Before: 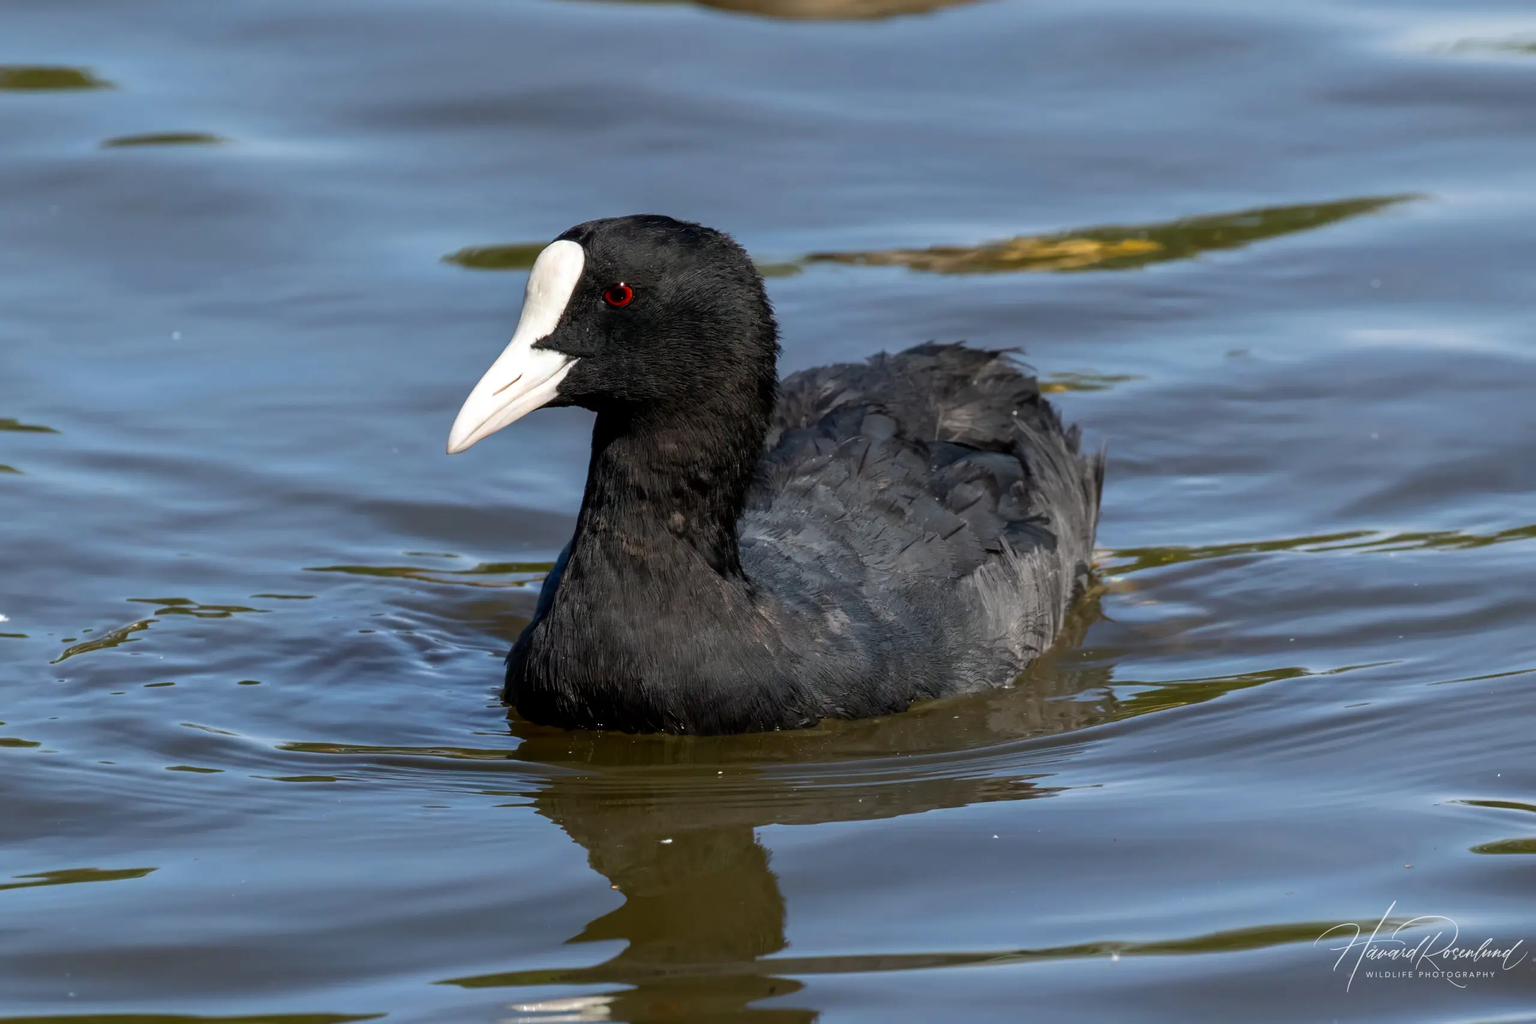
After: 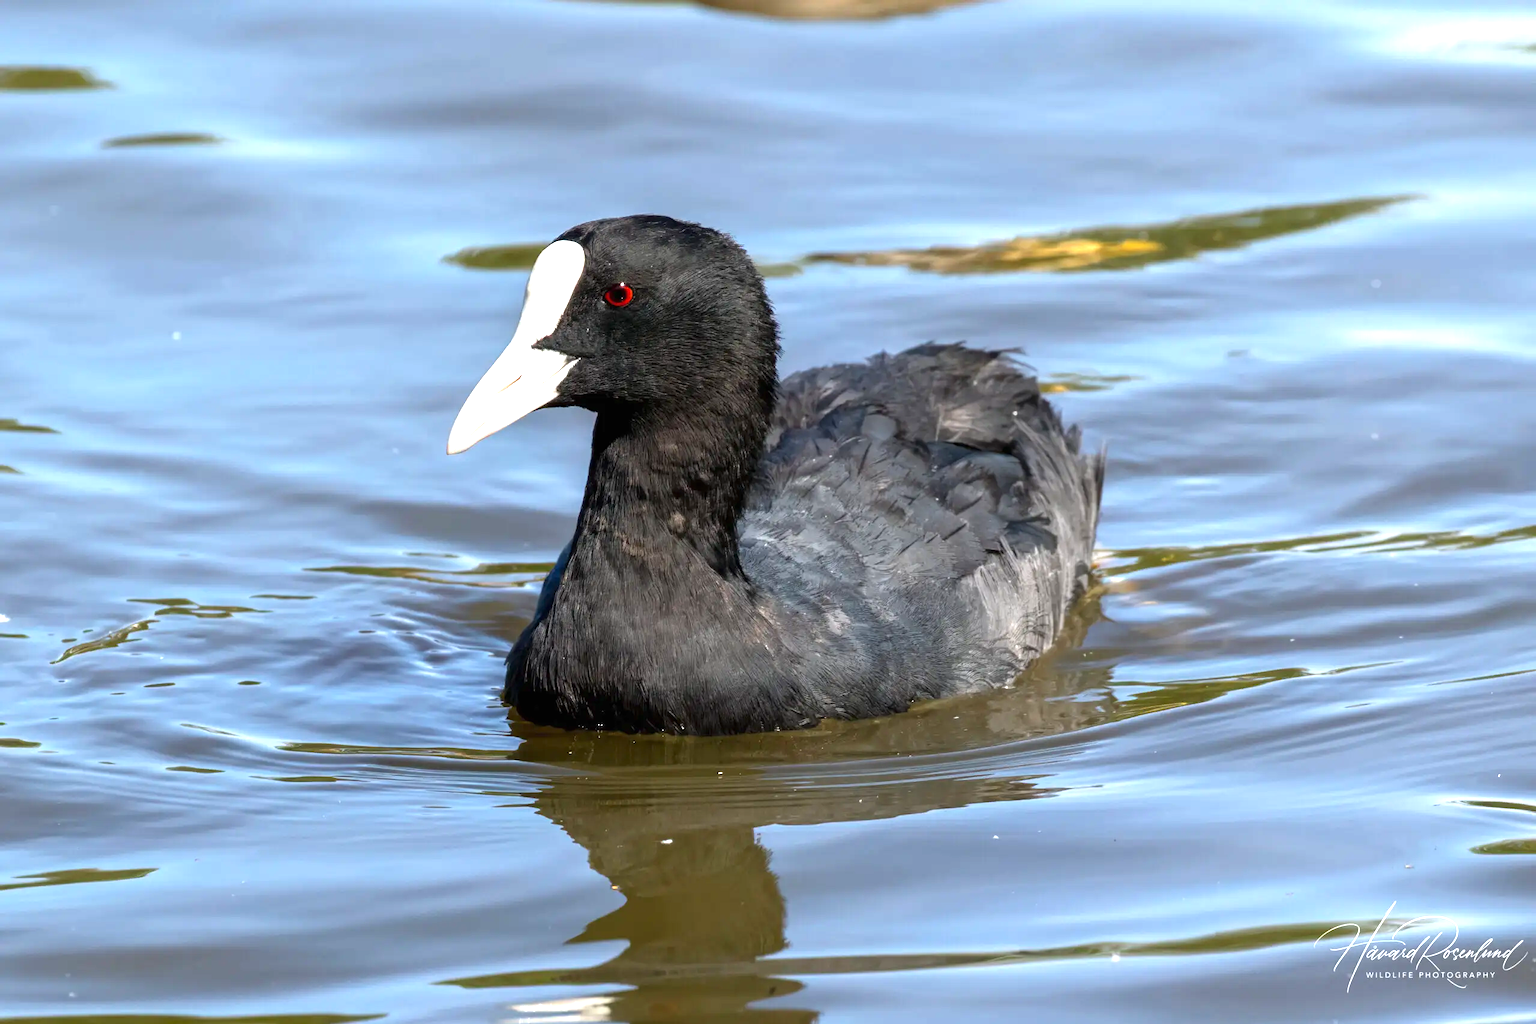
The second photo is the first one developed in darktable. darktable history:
levels: levels [0, 0.492, 0.984]
exposure: black level correction 0, exposure 1.2 EV, compensate exposure bias true, compensate highlight preservation false
